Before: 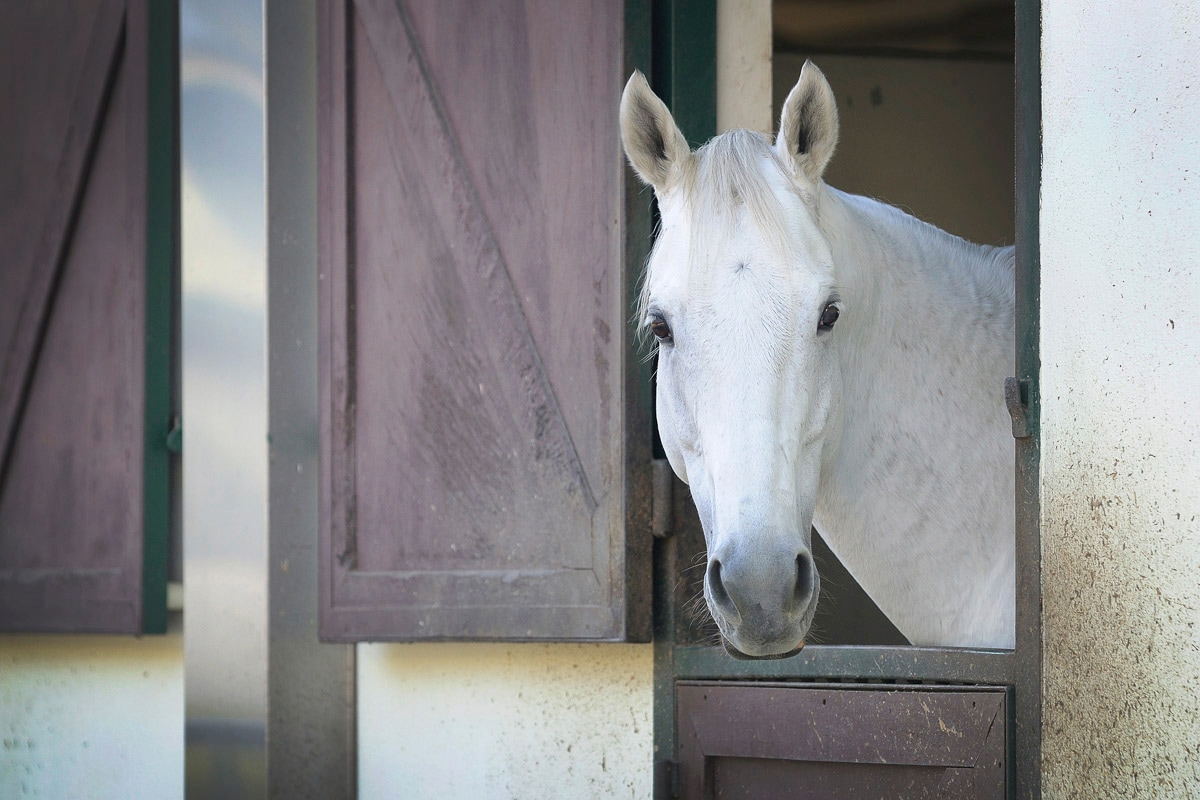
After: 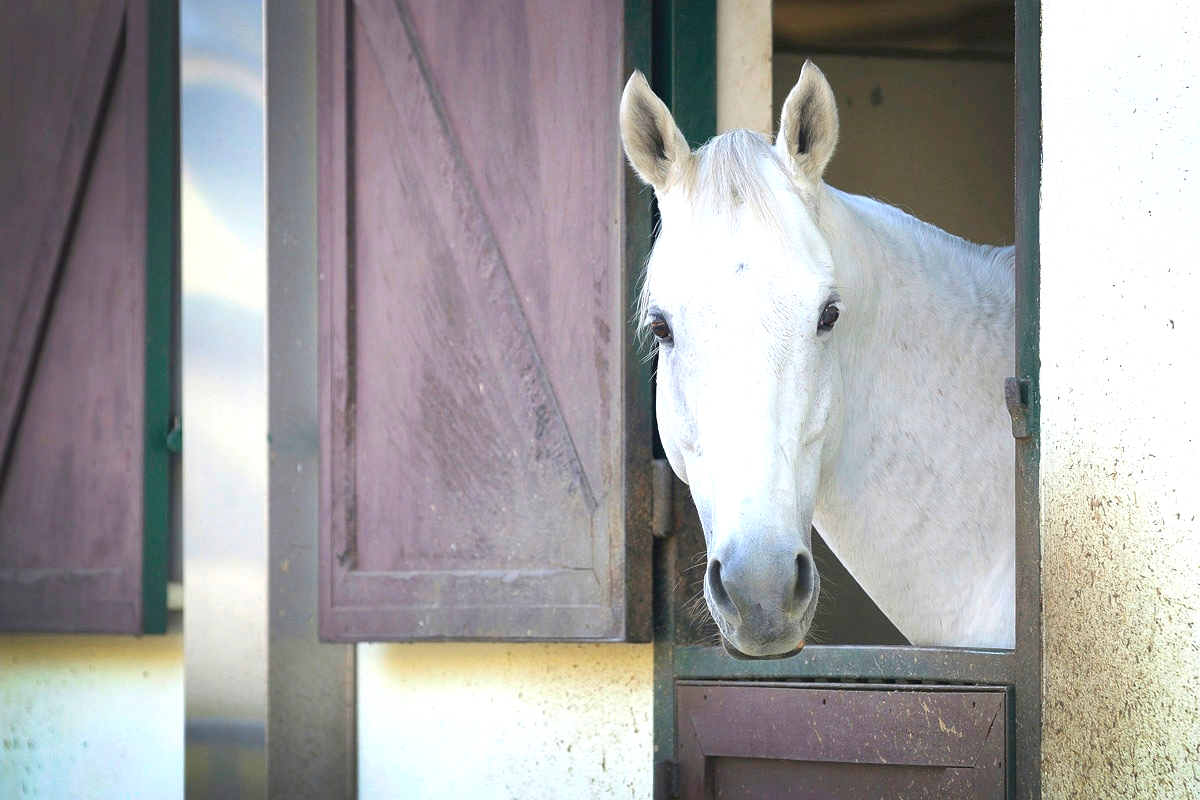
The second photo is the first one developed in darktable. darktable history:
contrast brightness saturation: saturation -0.052
color correction: highlights b* -0.007, saturation 1.36
exposure: exposure 0.604 EV, compensate highlight preservation false
